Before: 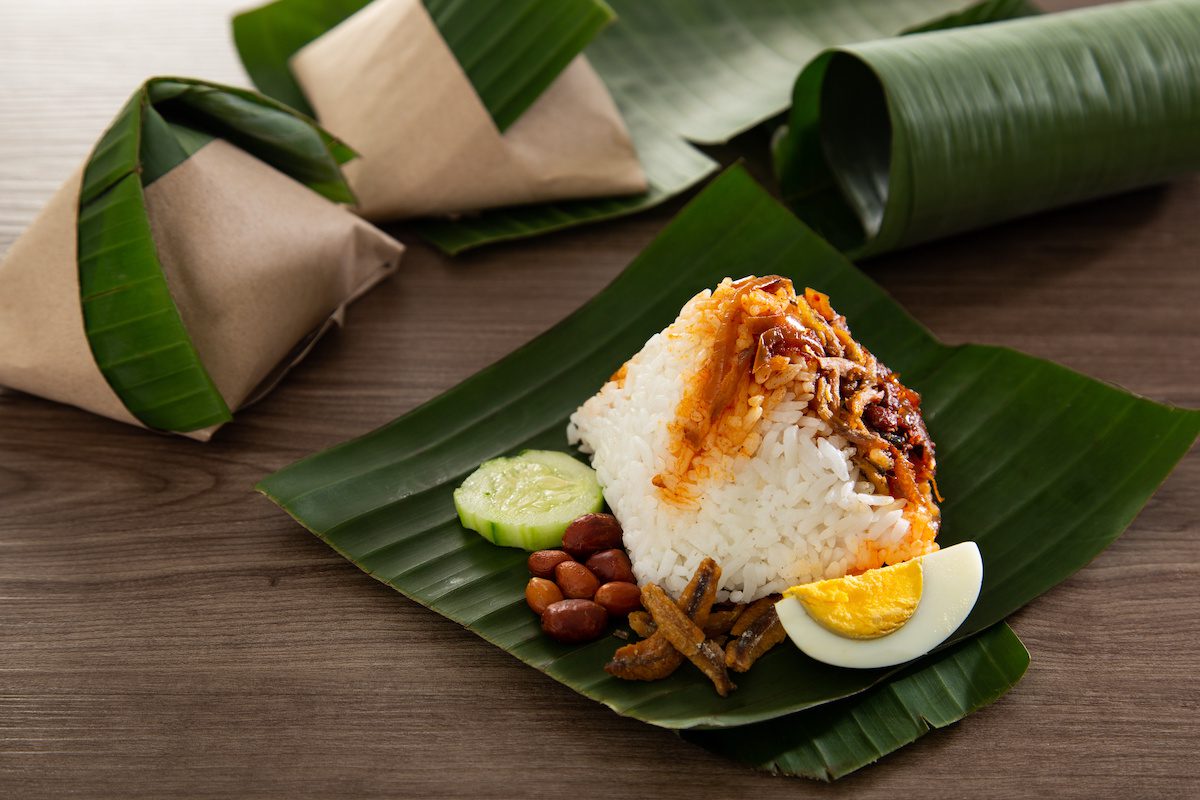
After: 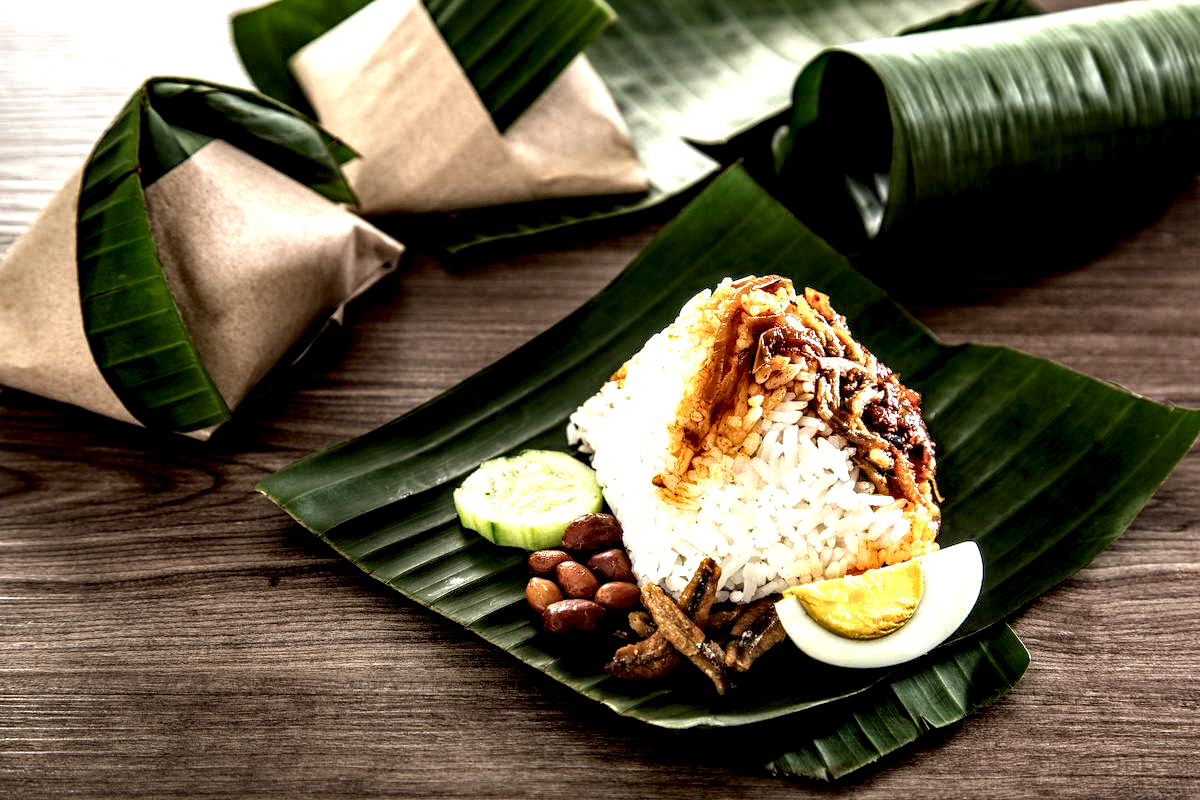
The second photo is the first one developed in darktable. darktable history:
haze removal: compatibility mode true, adaptive false
local contrast: highlights 115%, shadows 42%, detail 293%
